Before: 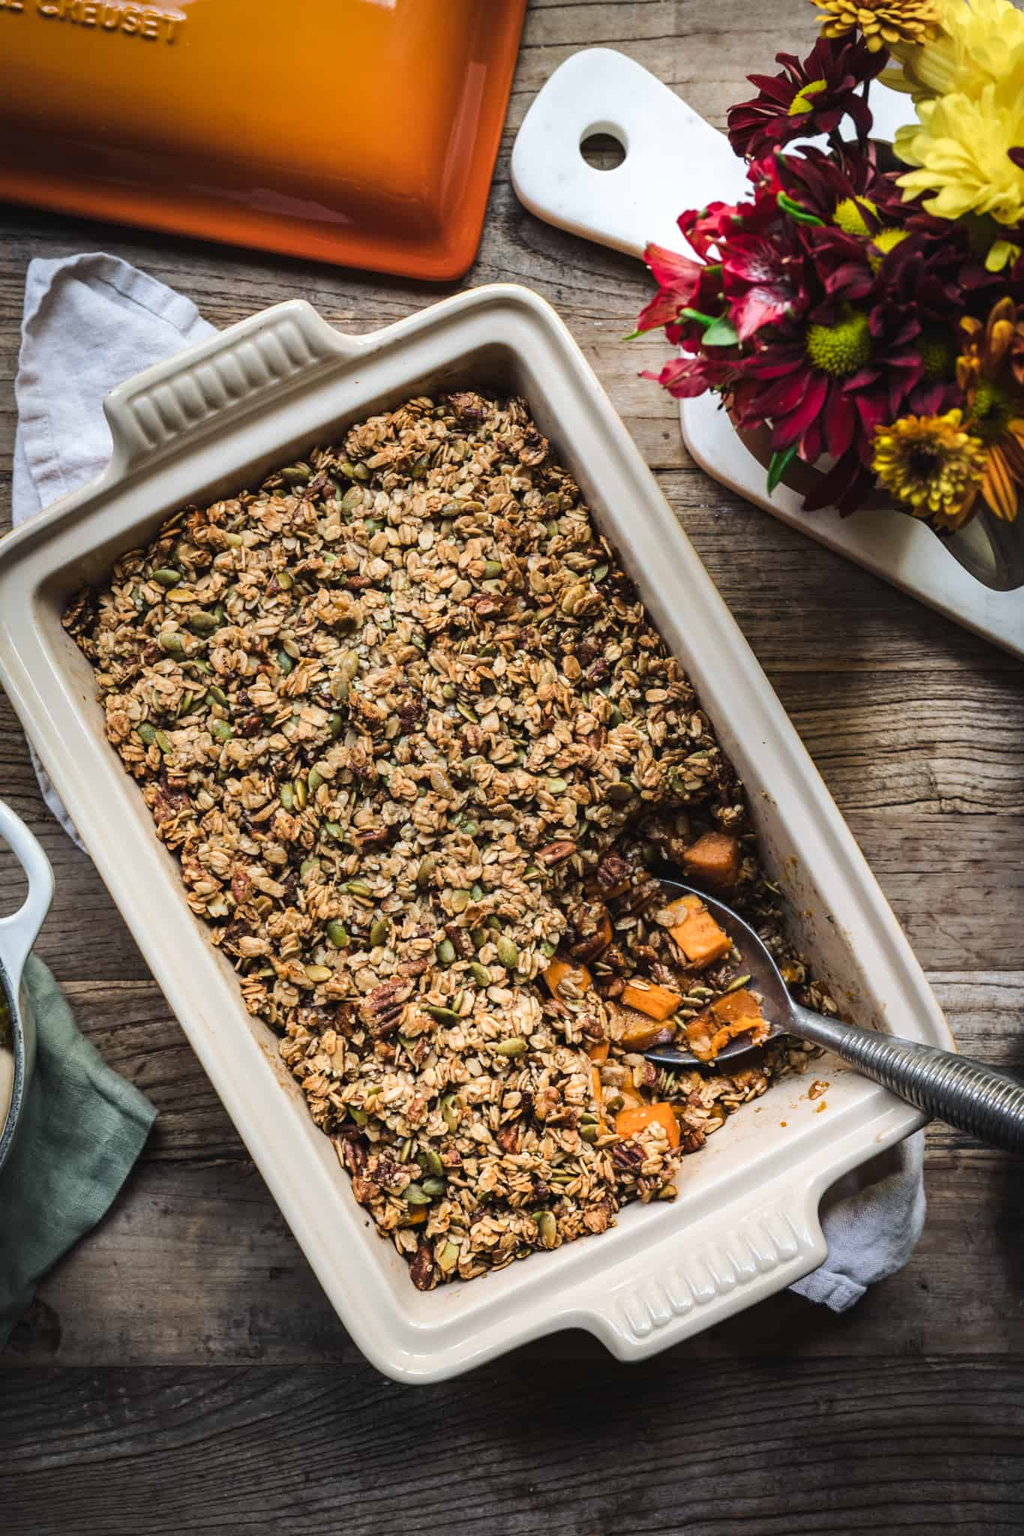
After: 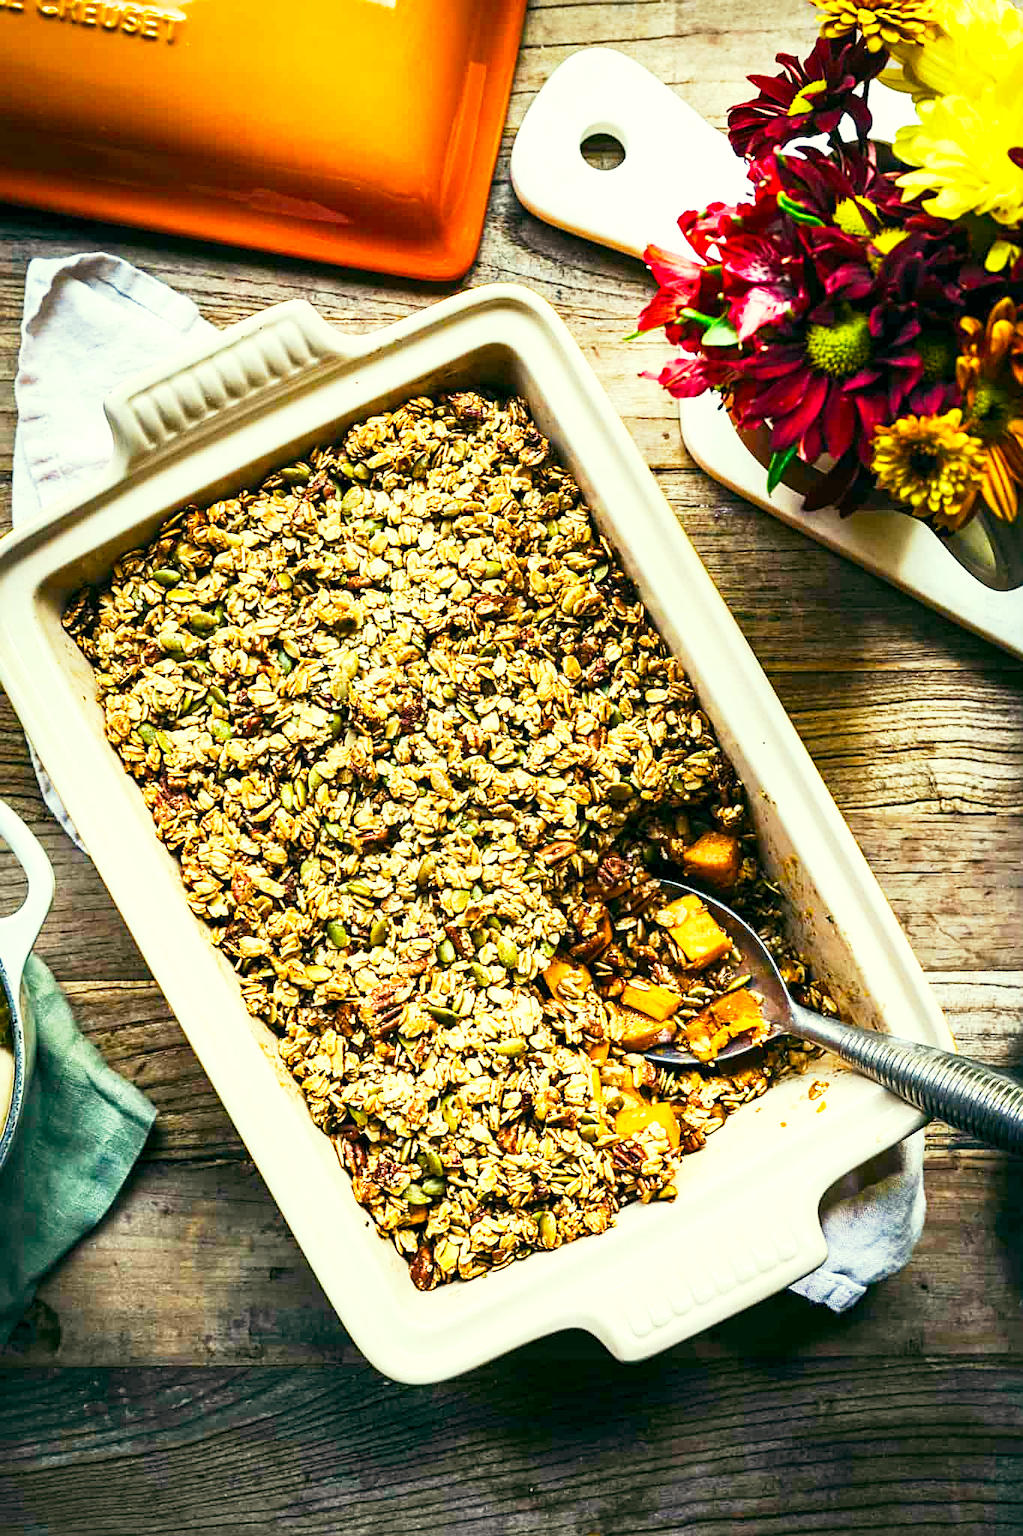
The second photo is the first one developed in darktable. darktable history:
color balance rgb: global offset › luminance -0.344%, global offset › chroma 0.11%, global offset › hue 165.79°, perceptual saturation grading › global saturation 20.112%, perceptual saturation grading › highlights -19.802%, perceptual saturation grading › shadows 29.614%, global vibrance 34.7%
base curve: curves: ch0 [(0, 0) (0.005, 0.002) (0.193, 0.295) (0.399, 0.664) (0.75, 0.928) (1, 1)], preserve colors none
exposure: black level correction 0, exposure 0.695 EV, compensate highlight preservation false
sharpen: on, module defaults
color correction: highlights a* -5.93, highlights b* 10.69
